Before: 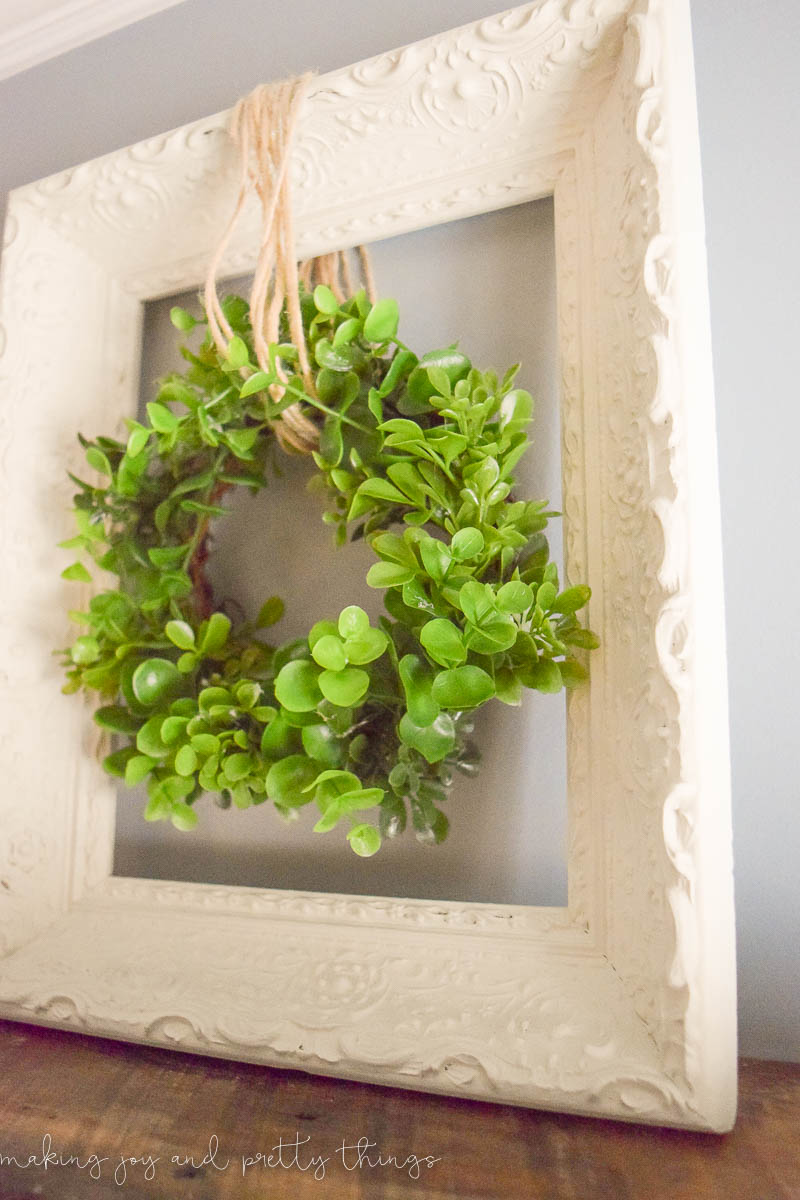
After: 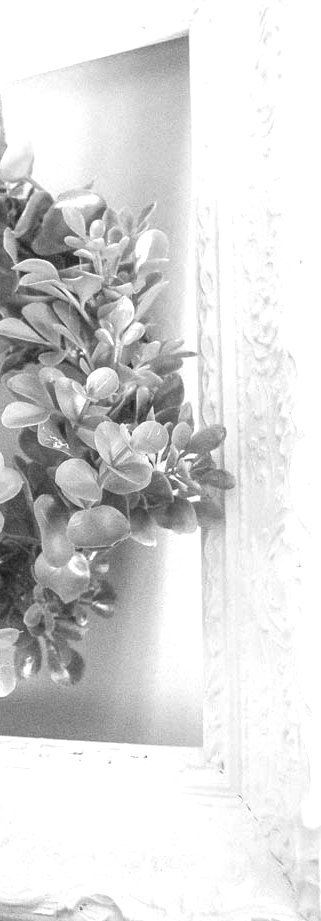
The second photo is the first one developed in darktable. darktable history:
local contrast: highlights 102%, shadows 101%, detail 119%, midtone range 0.2
crop: left 45.627%, top 13.347%, right 14.181%, bottom 9.878%
color calibration: output gray [0.23, 0.37, 0.4, 0], illuminant same as pipeline (D50), adaptation XYZ, x 0.346, y 0.358, temperature 5020.5 K
exposure: black level correction 0, exposure 1.095 EV, compensate highlight preservation false
